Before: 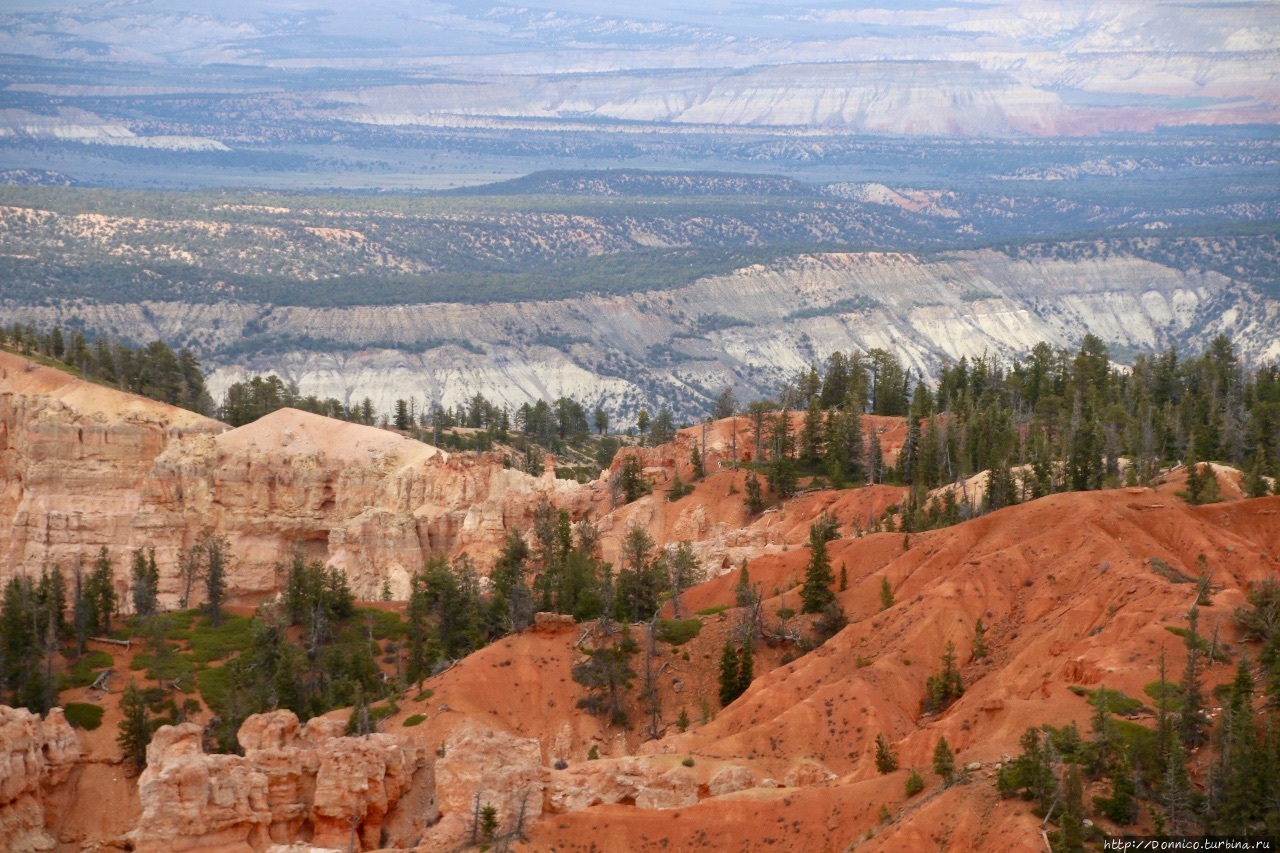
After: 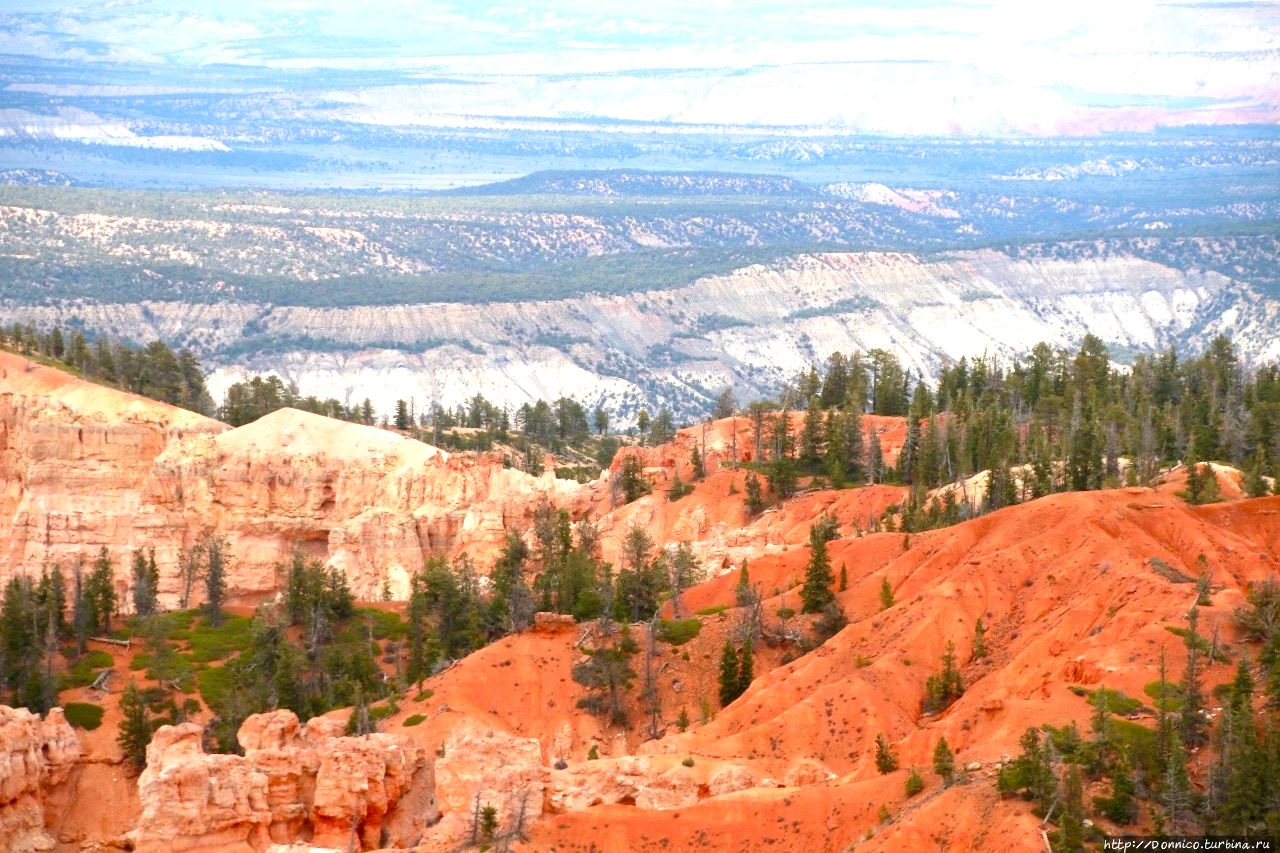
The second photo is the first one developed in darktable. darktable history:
exposure: exposure 0.92 EV, compensate highlight preservation false
